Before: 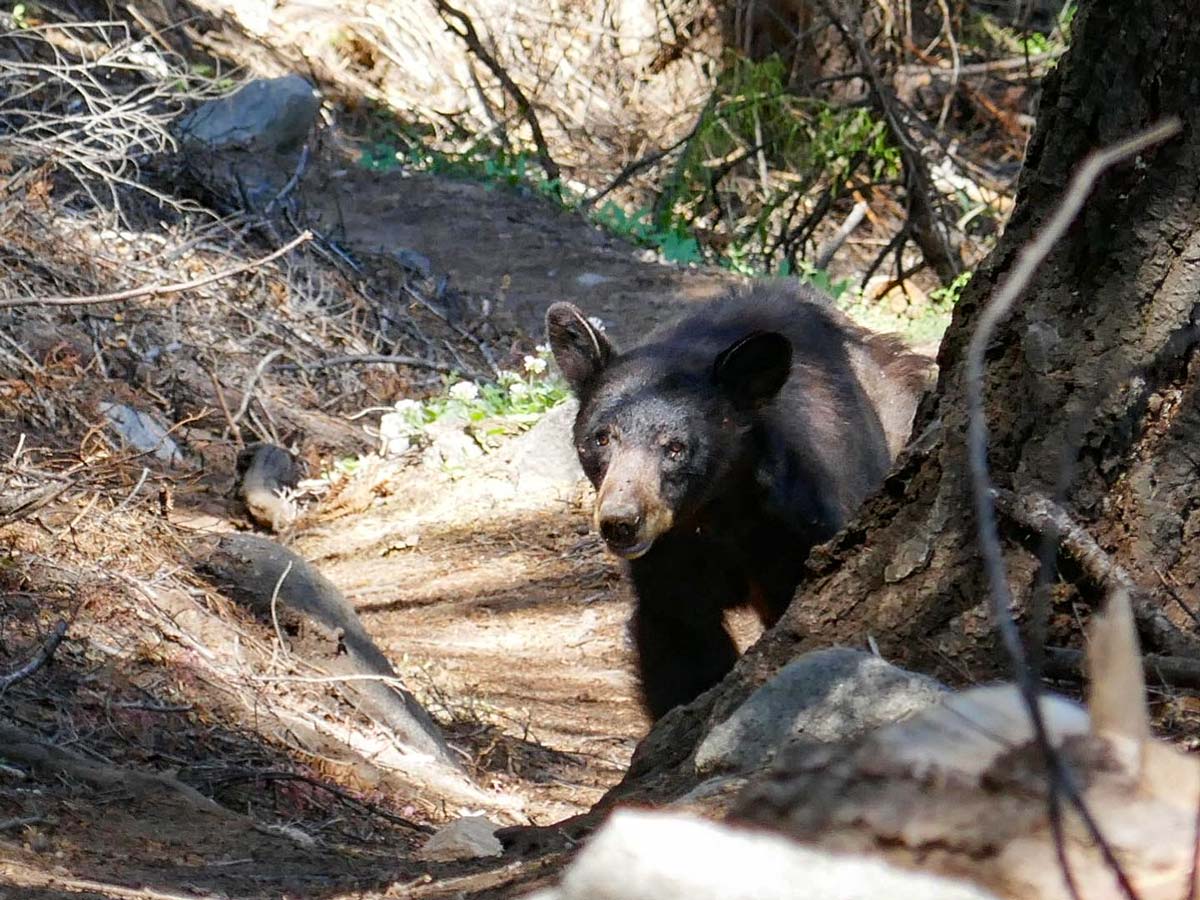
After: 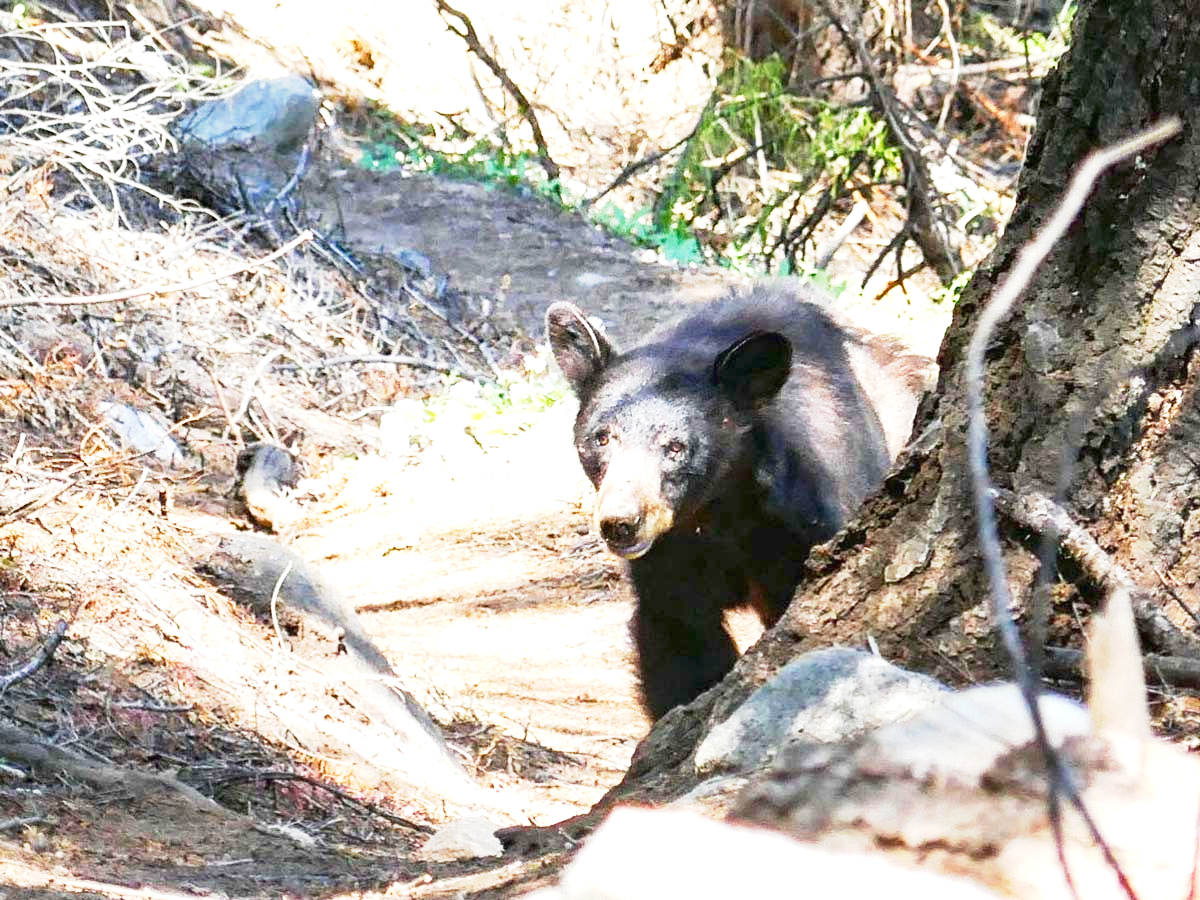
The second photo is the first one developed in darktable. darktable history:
exposure: black level correction 0, exposure 1.7 EV, compensate exposure bias true, compensate highlight preservation false
base curve: curves: ch0 [(0, 0) (0.088, 0.125) (0.176, 0.251) (0.354, 0.501) (0.613, 0.749) (1, 0.877)], preserve colors none
